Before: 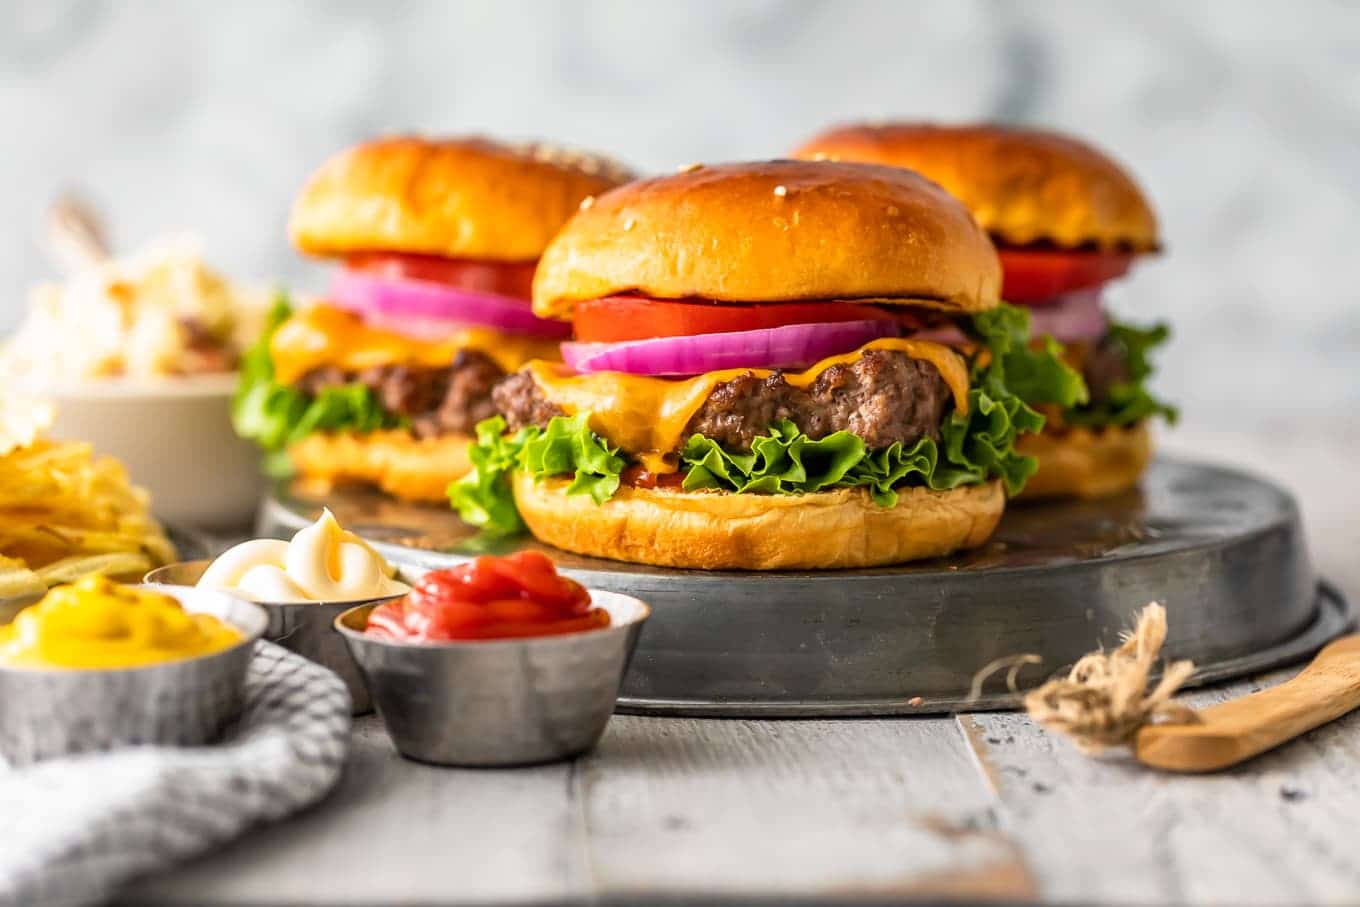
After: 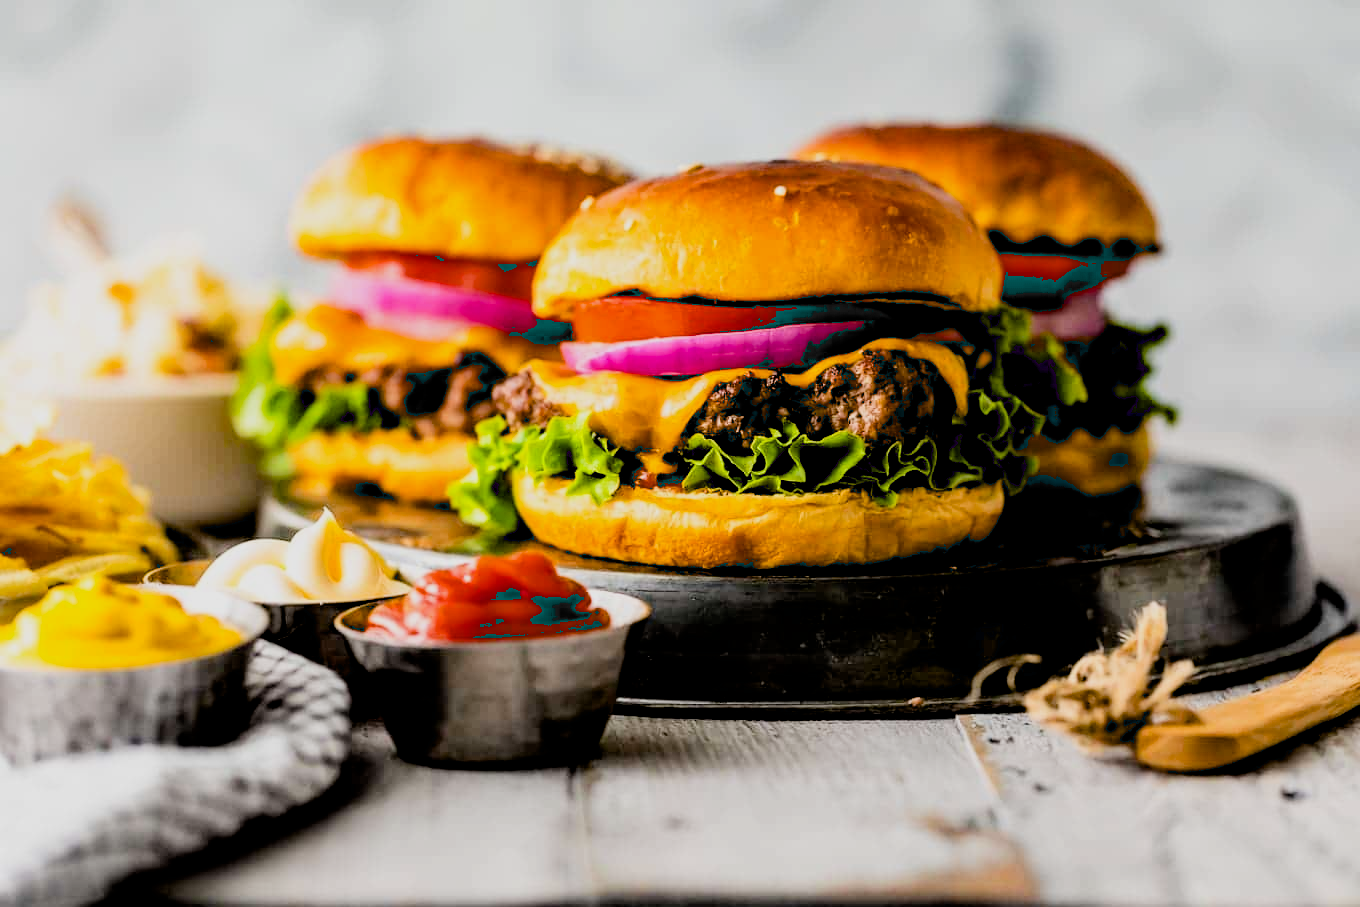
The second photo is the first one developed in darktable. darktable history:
exposure: black level correction 0.056, compensate exposure bias true, compensate highlight preservation false
filmic rgb: black relative exposure -5.05 EV, white relative exposure 3.96 EV, hardness 2.9, contrast 1.298, highlights saturation mix -31.09%
